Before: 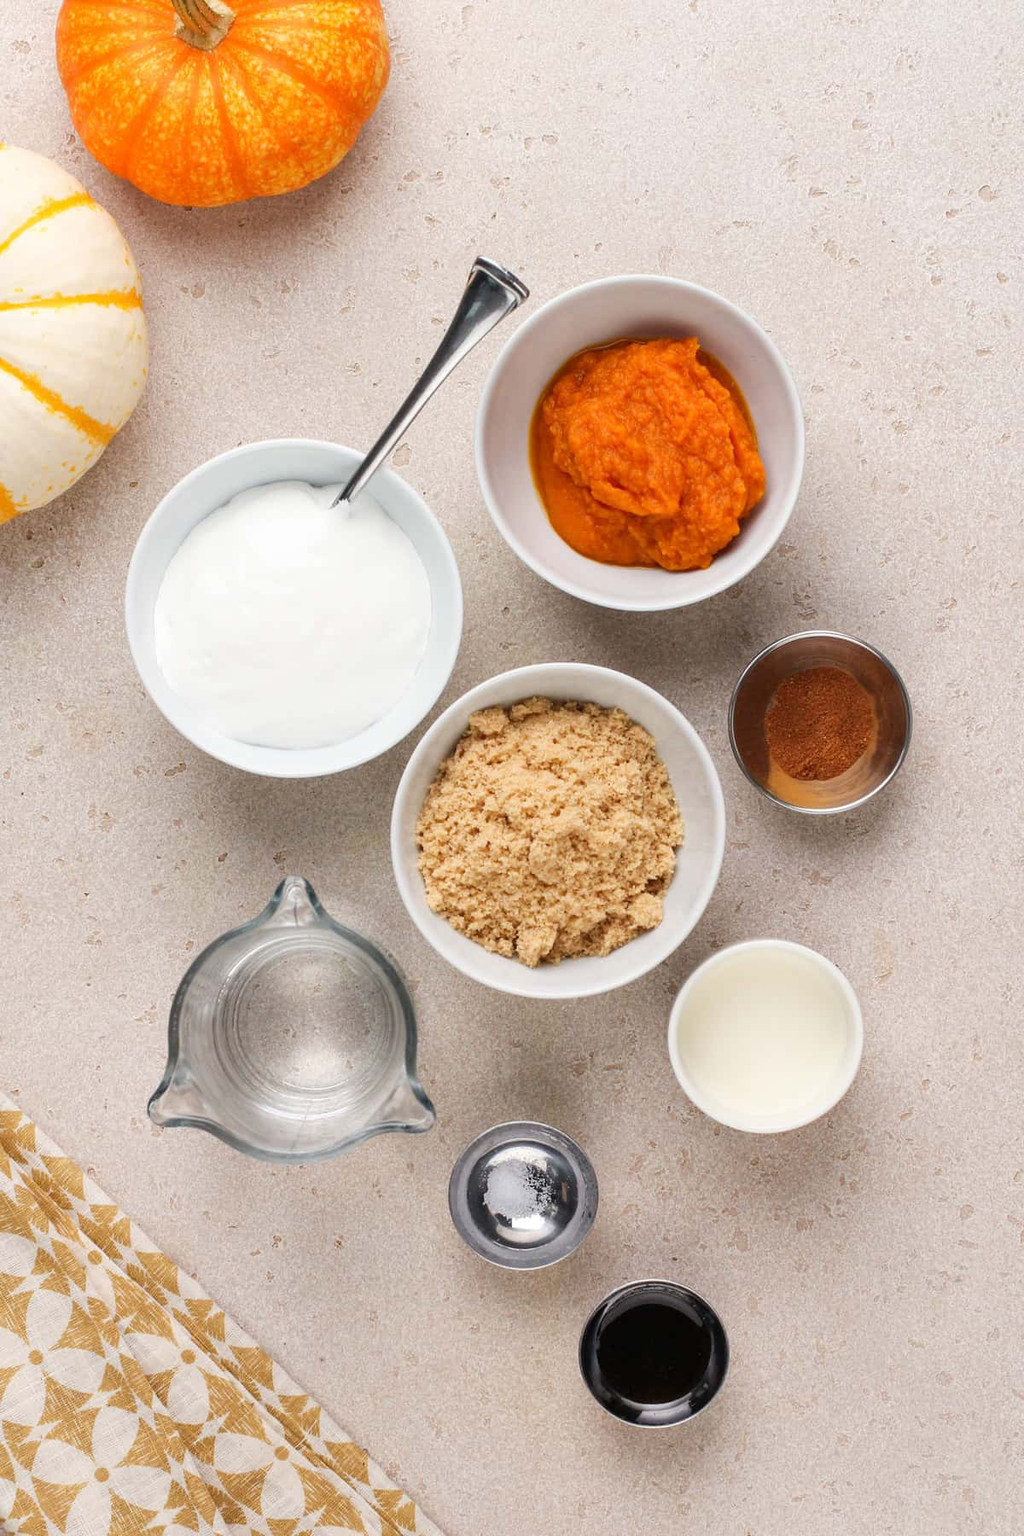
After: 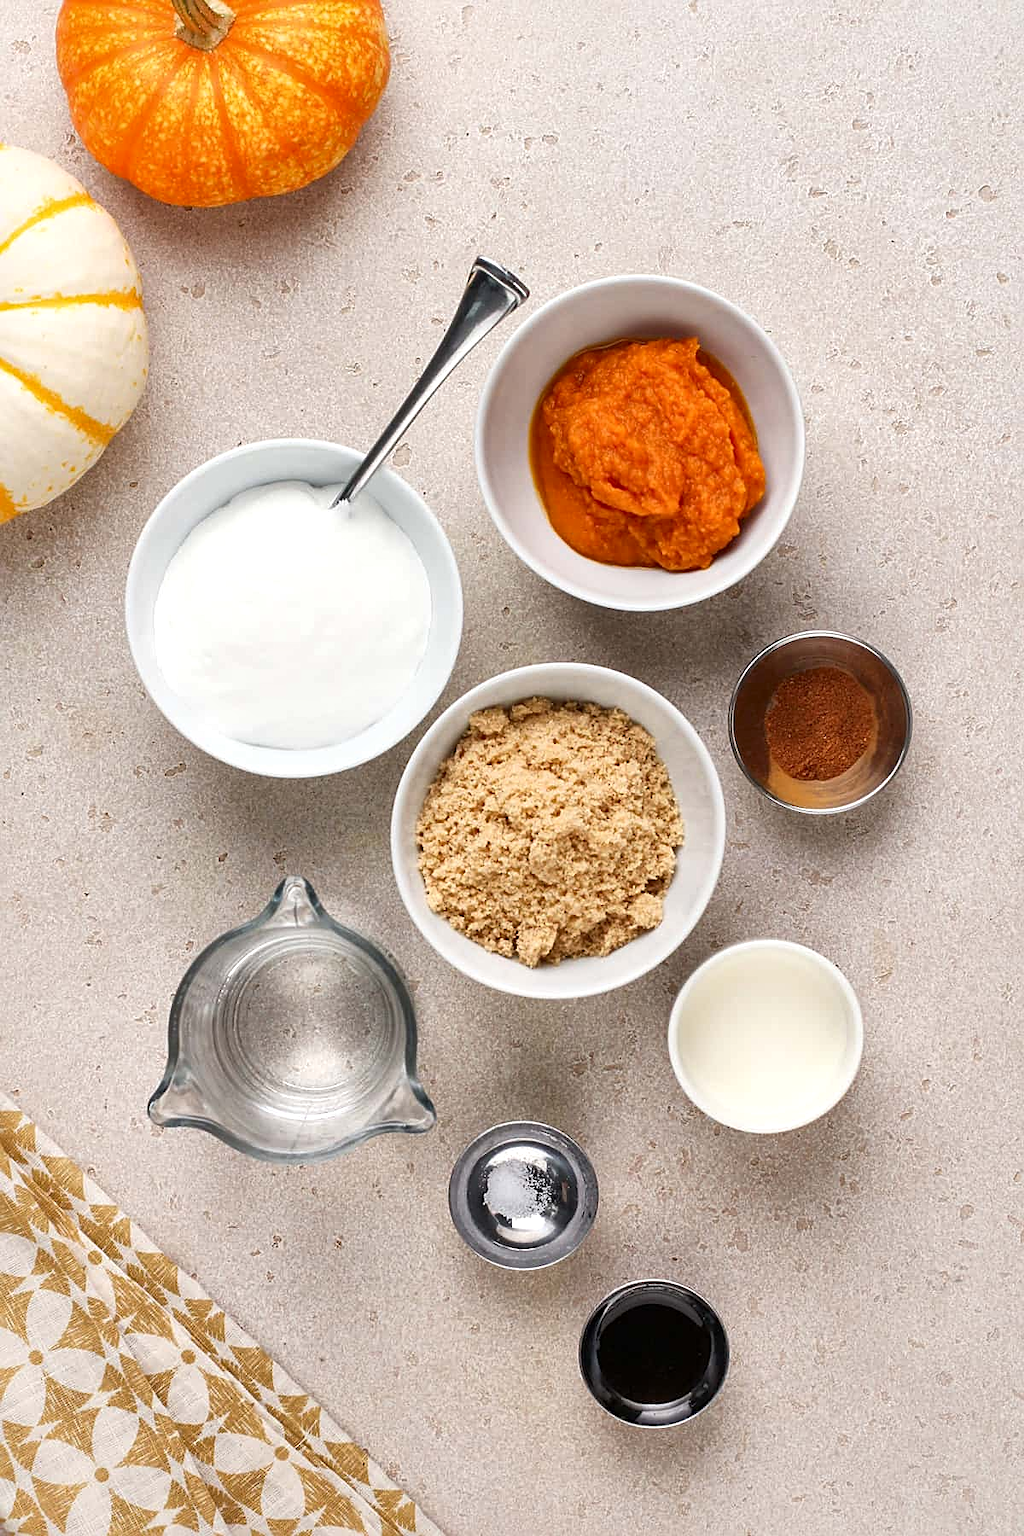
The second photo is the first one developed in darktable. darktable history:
sharpen: on, module defaults
local contrast: mode bilateral grid, contrast 20, coarseness 100, detail 150%, midtone range 0.2
